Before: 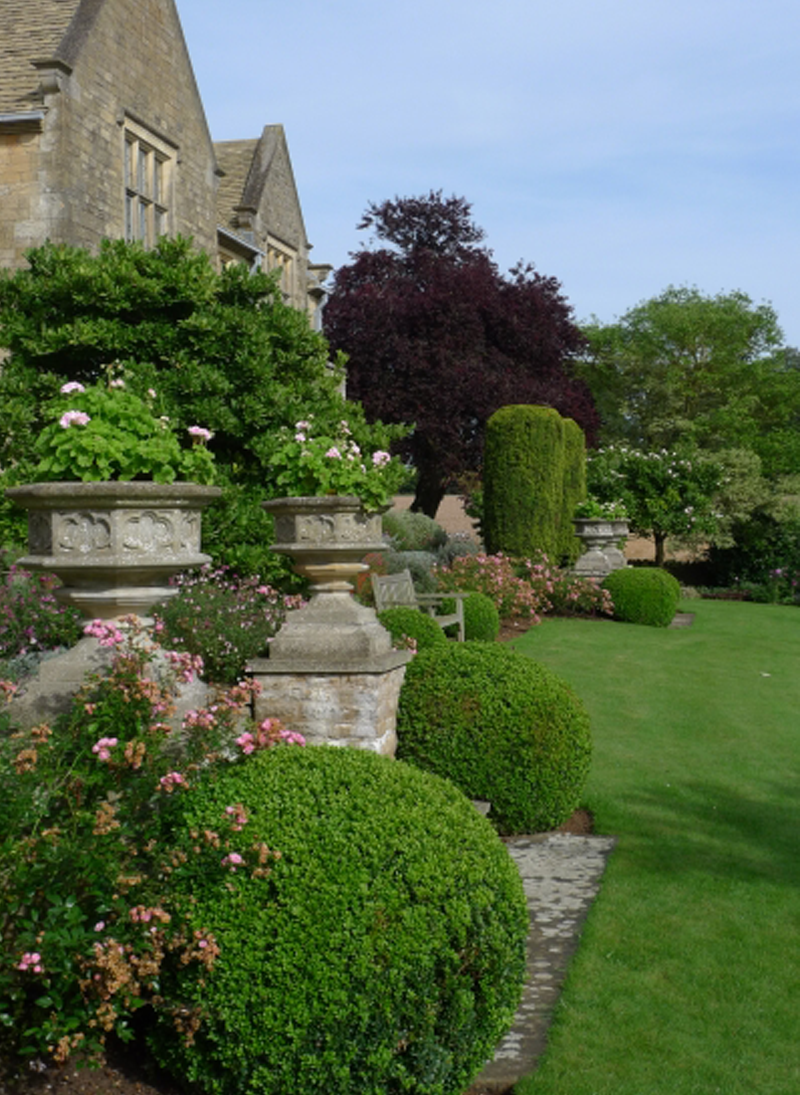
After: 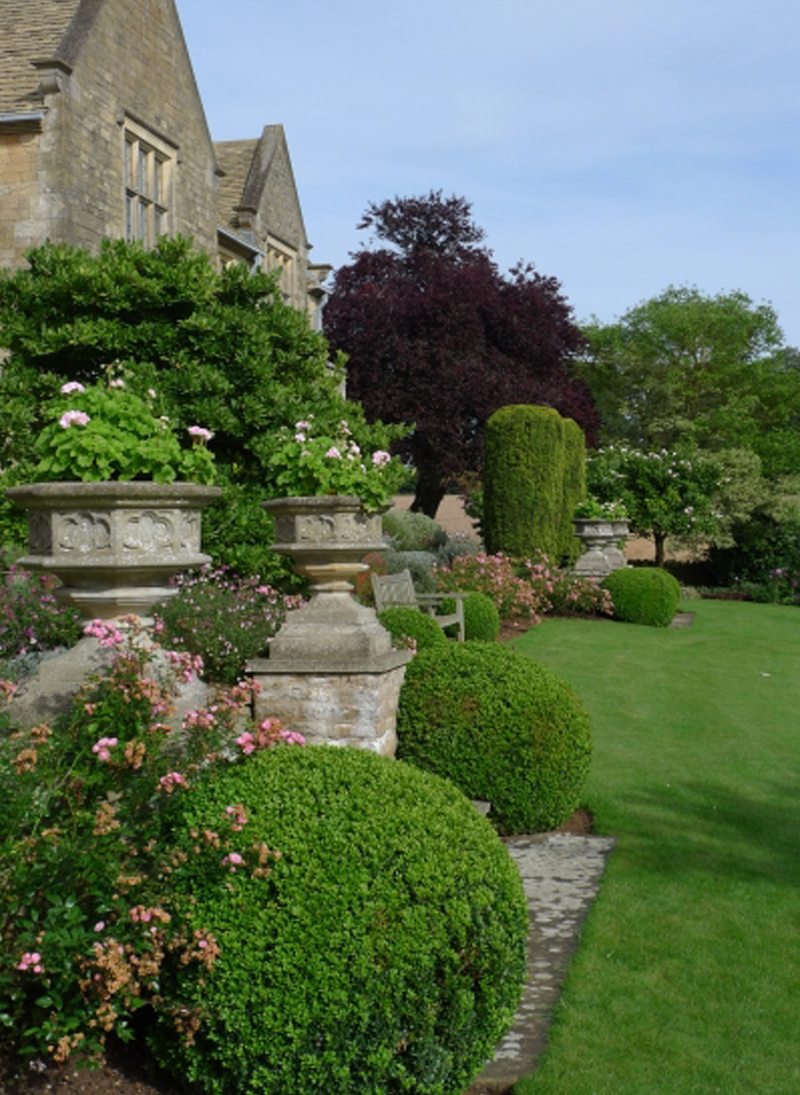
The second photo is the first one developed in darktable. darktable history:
sharpen: radius 2.883, amount 0.868, threshold 47.523
shadows and highlights: radius 125.46, shadows 30.51, highlights -30.51, low approximation 0.01, soften with gaussian
